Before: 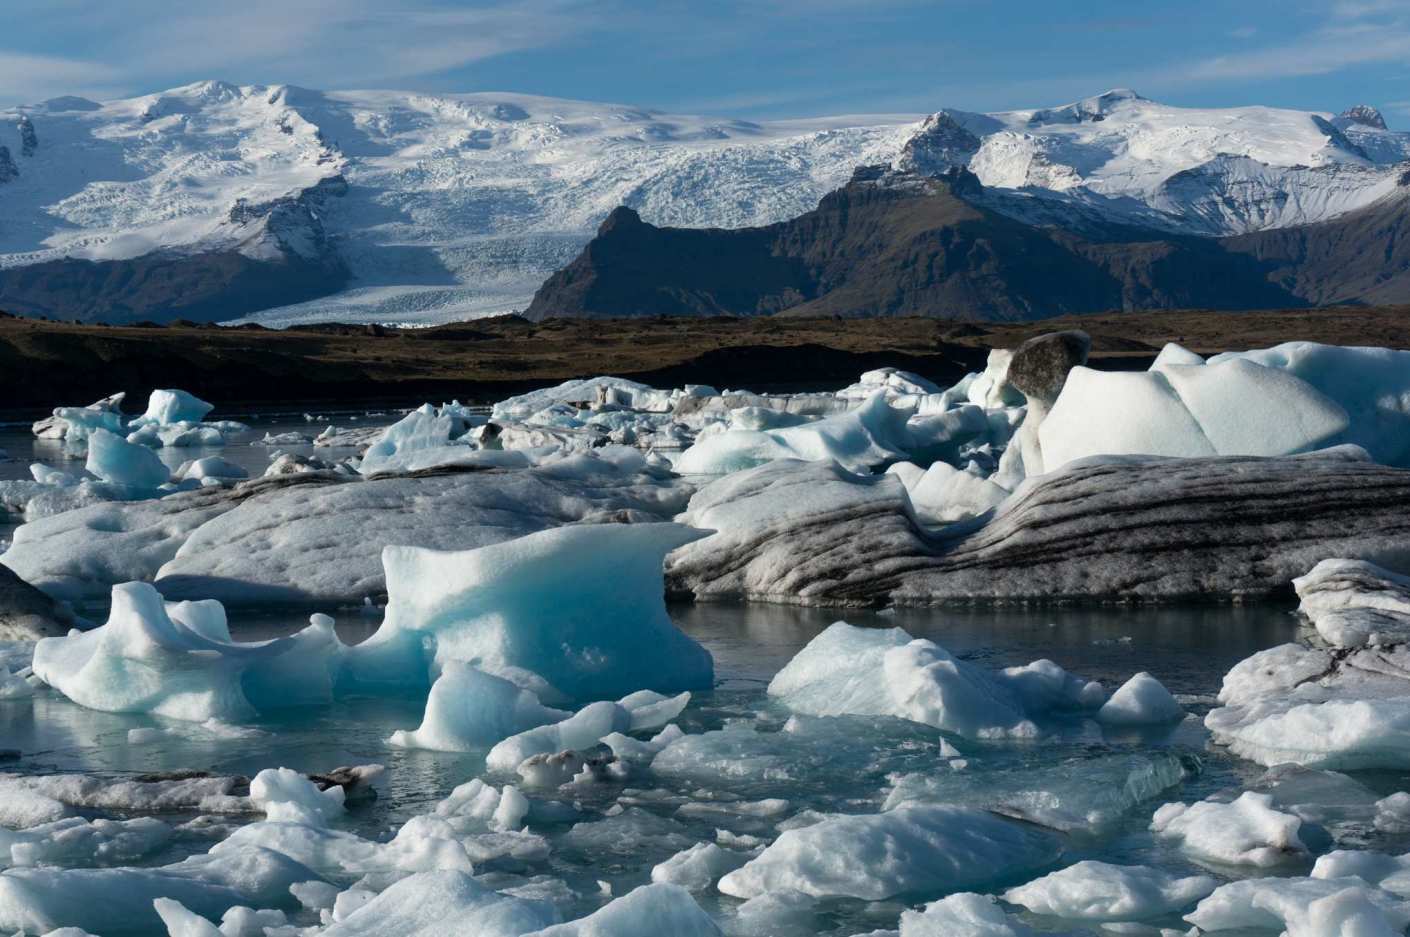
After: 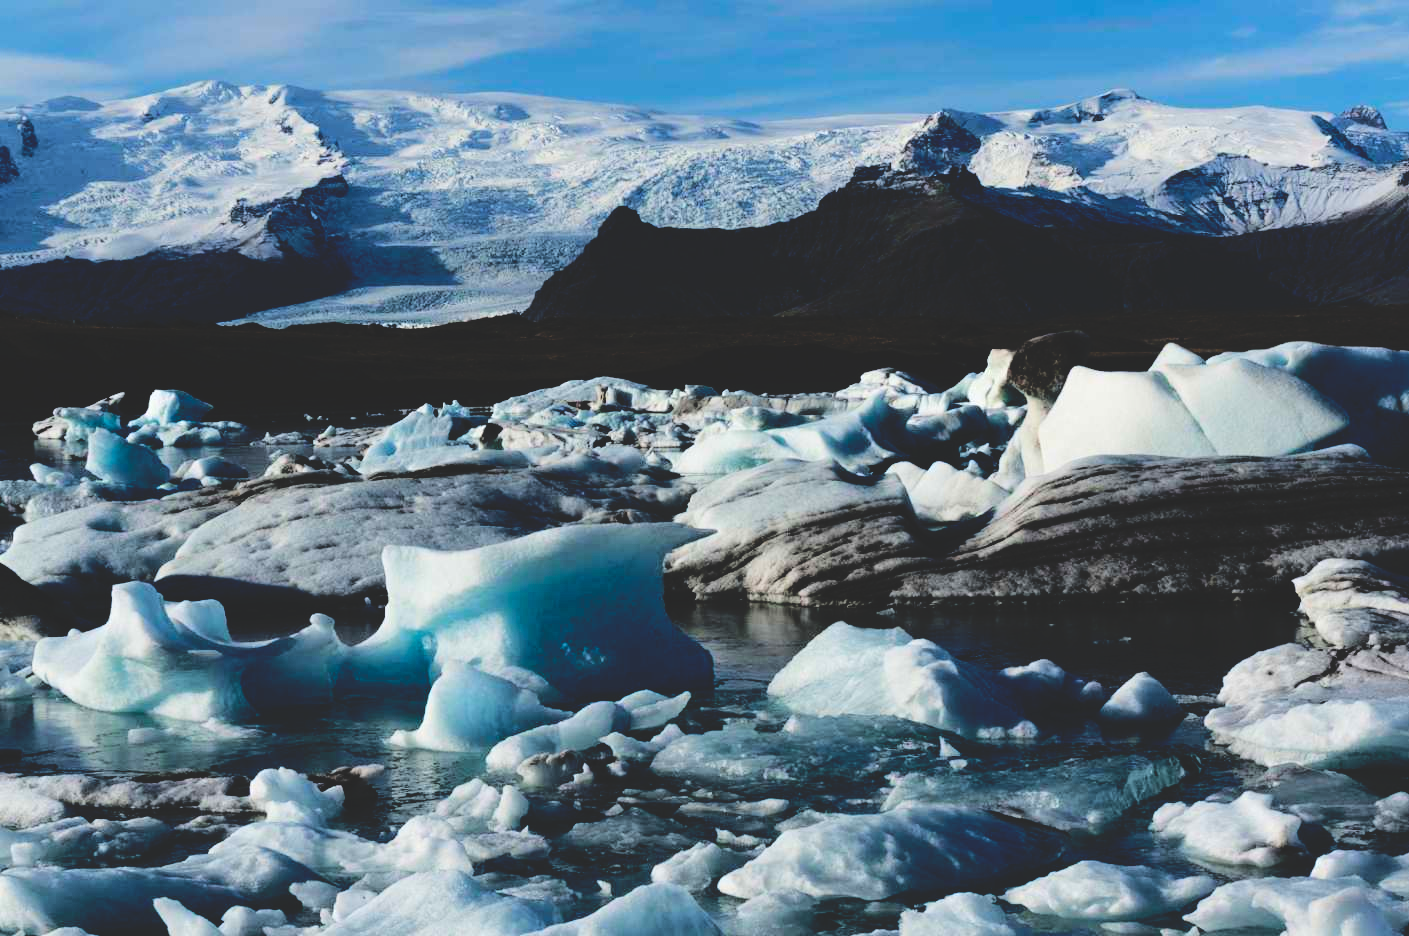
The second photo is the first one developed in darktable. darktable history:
rgb curve: curves: ch0 [(0, 0) (0.284, 0.292) (0.505, 0.644) (1, 1)], compensate middle gray true
base curve: curves: ch0 [(0, 0.02) (0.083, 0.036) (1, 1)], preserve colors none
